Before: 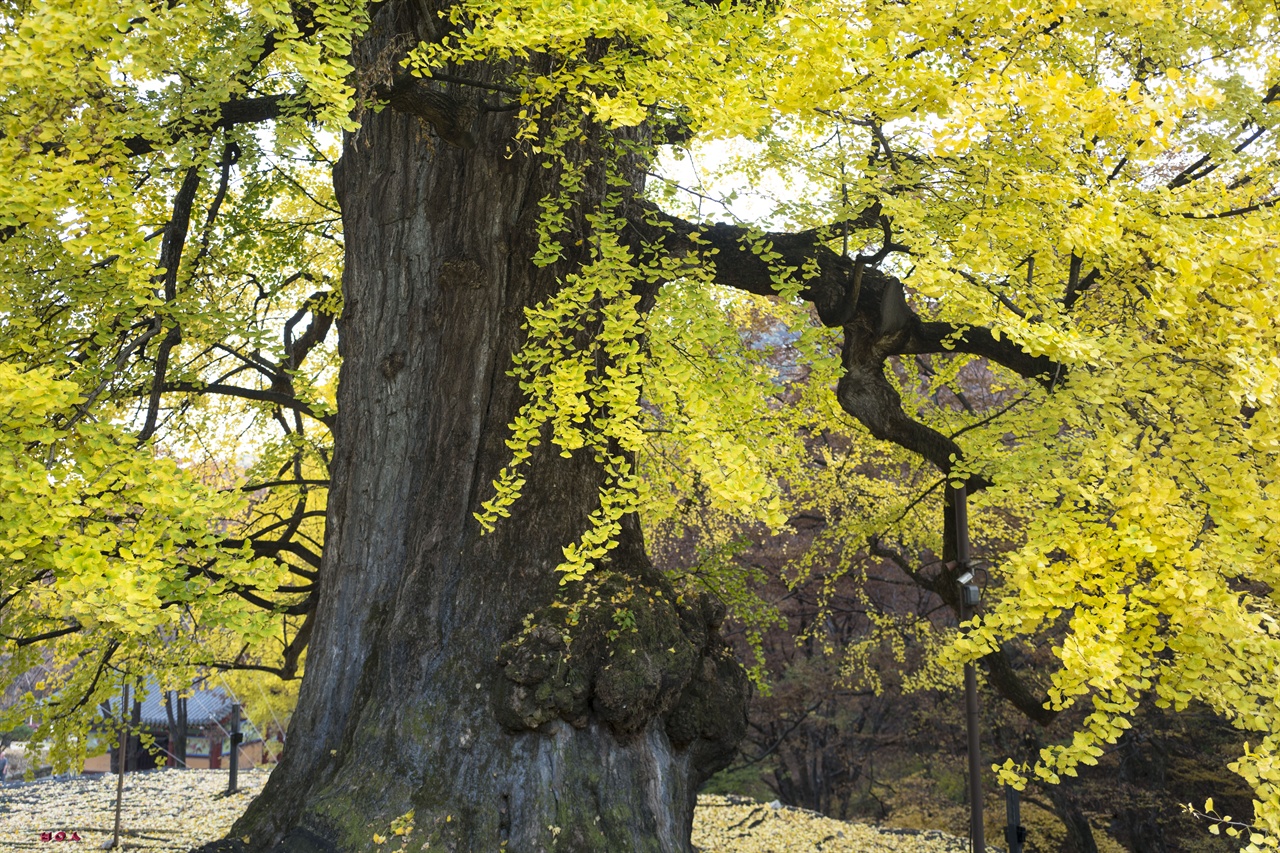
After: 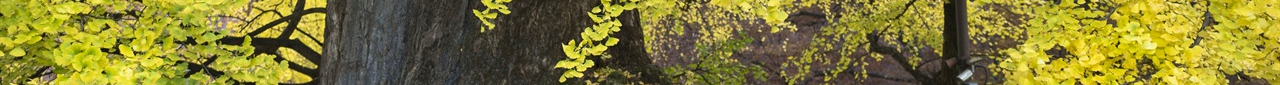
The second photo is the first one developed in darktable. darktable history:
crop and rotate: top 59.084%, bottom 30.916%
velvia: strength 15%
